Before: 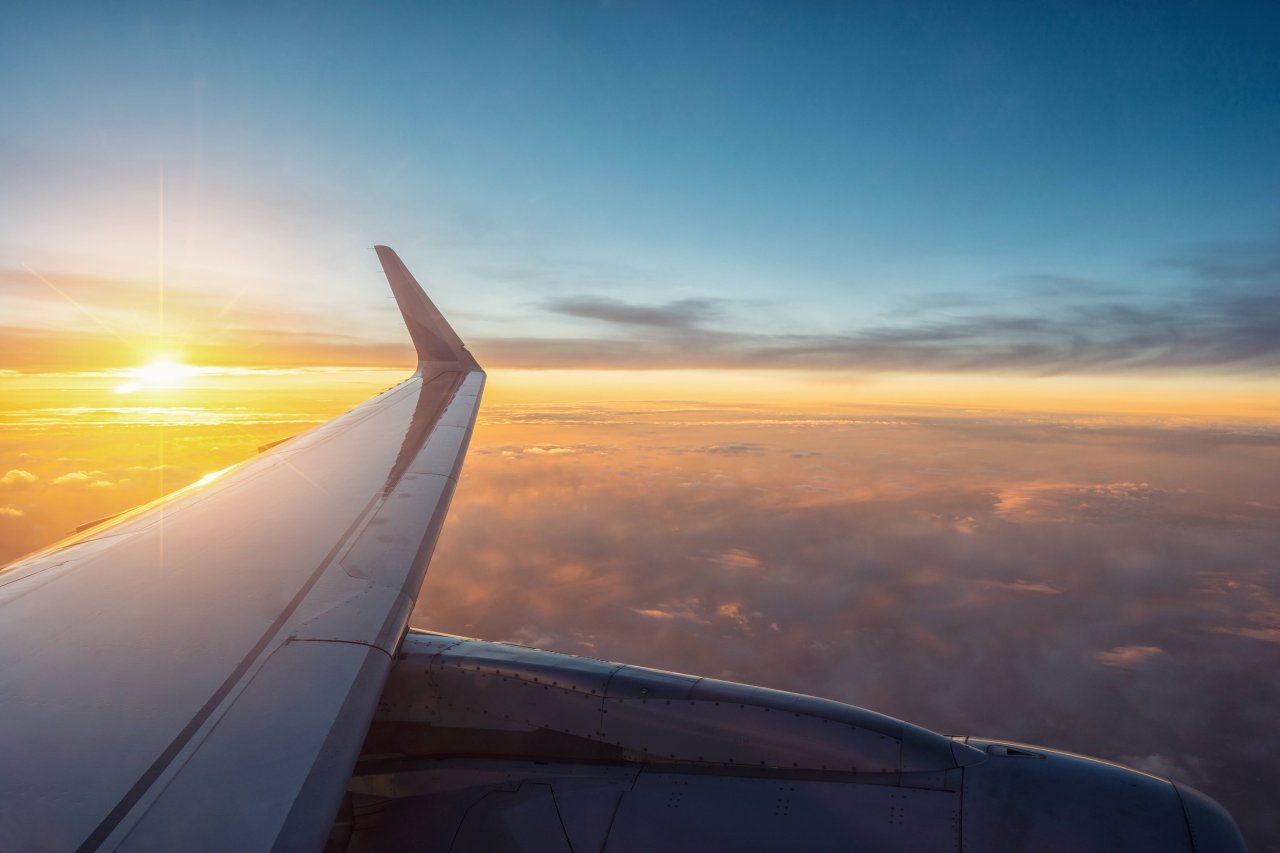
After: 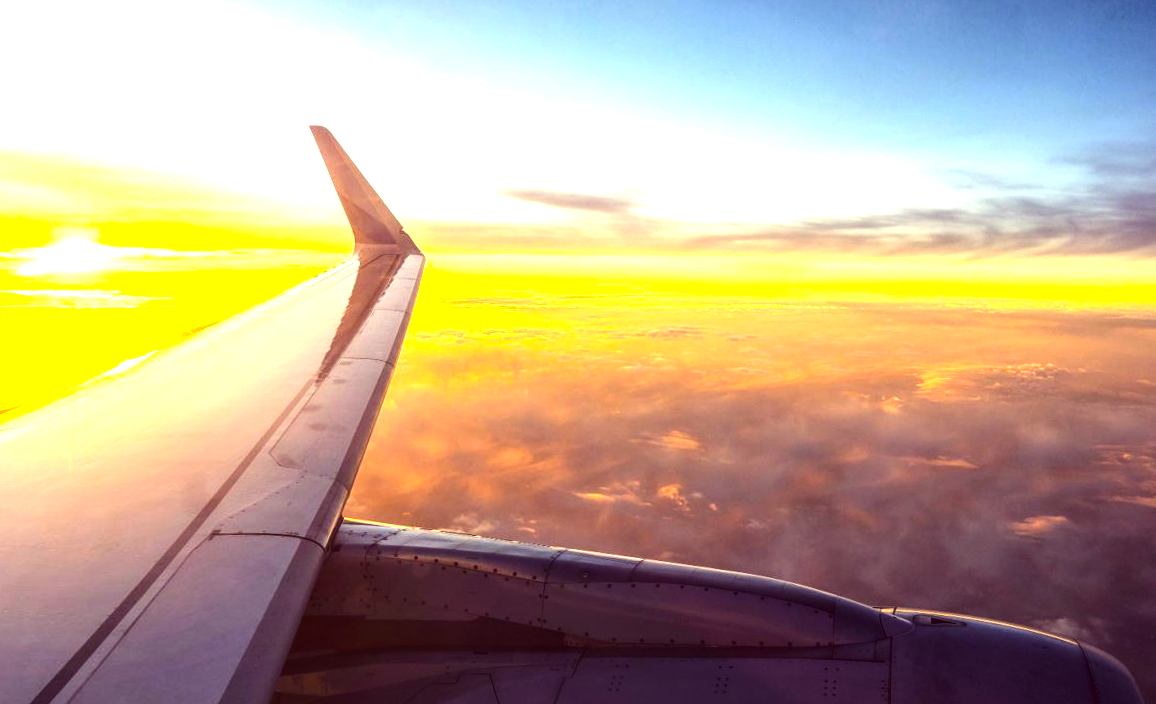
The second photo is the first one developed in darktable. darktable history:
rotate and perspective: rotation -0.013°, lens shift (vertical) -0.027, lens shift (horizontal) 0.178, crop left 0.016, crop right 0.989, crop top 0.082, crop bottom 0.918
white balance: red 0.924, blue 1.095
tone equalizer: -8 EV -1.08 EV, -7 EV -1.01 EV, -6 EV -0.867 EV, -5 EV -0.578 EV, -3 EV 0.578 EV, -2 EV 0.867 EV, -1 EV 1.01 EV, +0 EV 1.08 EV, edges refinement/feathering 500, mask exposure compensation -1.57 EV, preserve details no
exposure: exposure 0.6 EV, compensate highlight preservation false
crop and rotate: left 8.262%, top 9.226%
color correction: highlights a* 10.12, highlights b* 39.04, shadows a* 14.62, shadows b* 3.37
contrast brightness saturation: brightness -0.02, saturation 0.35
local contrast: on, module defaults
